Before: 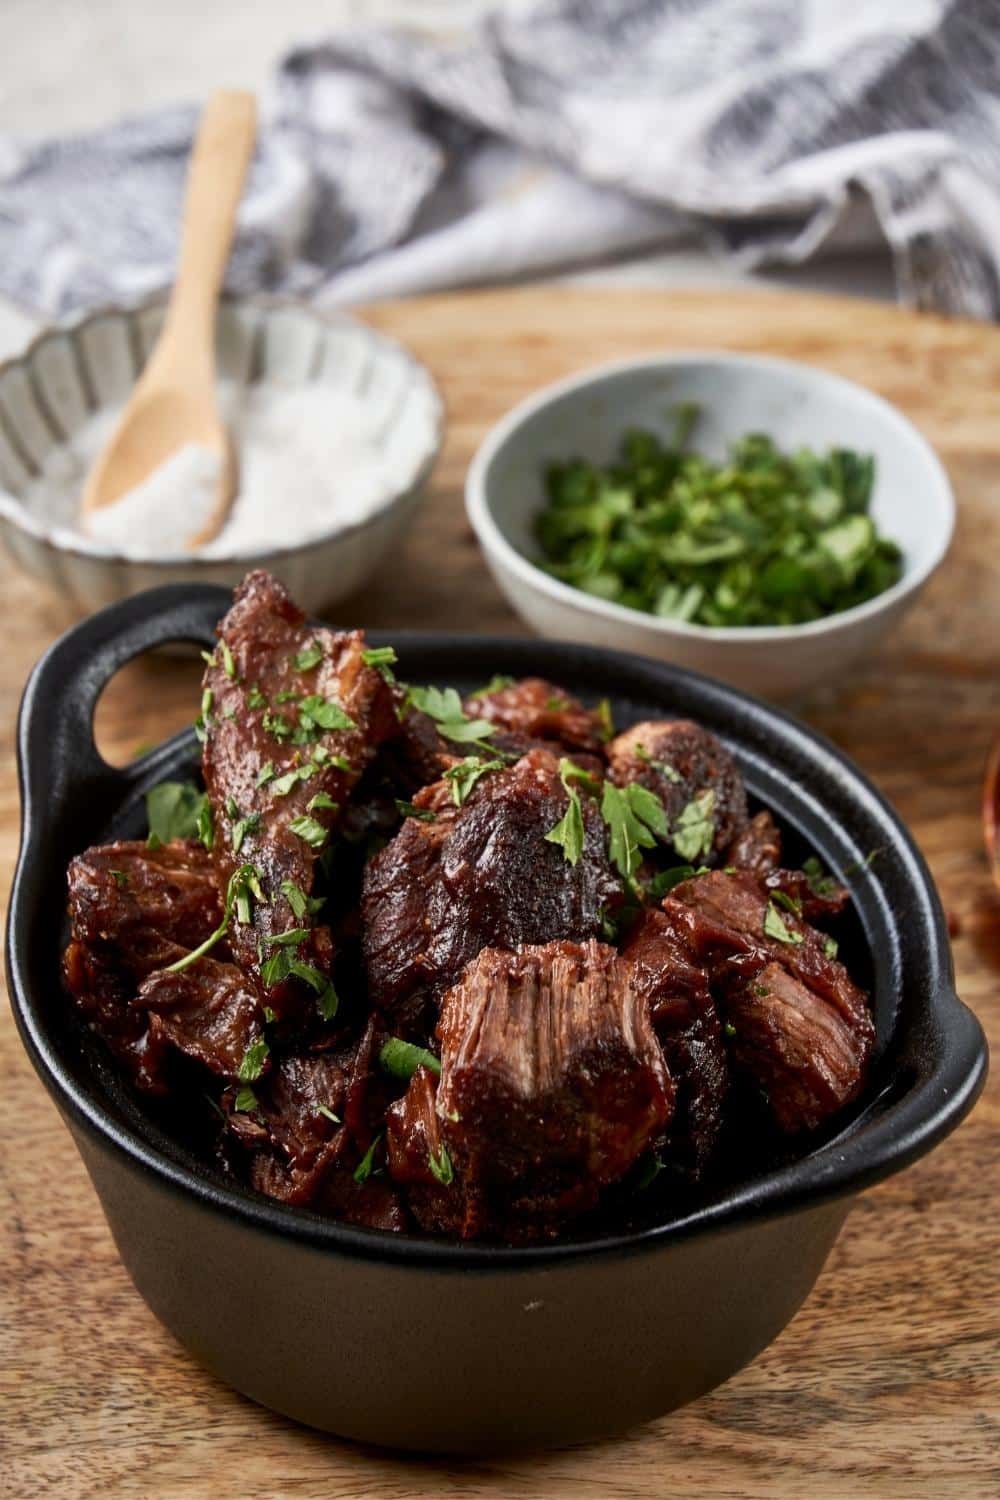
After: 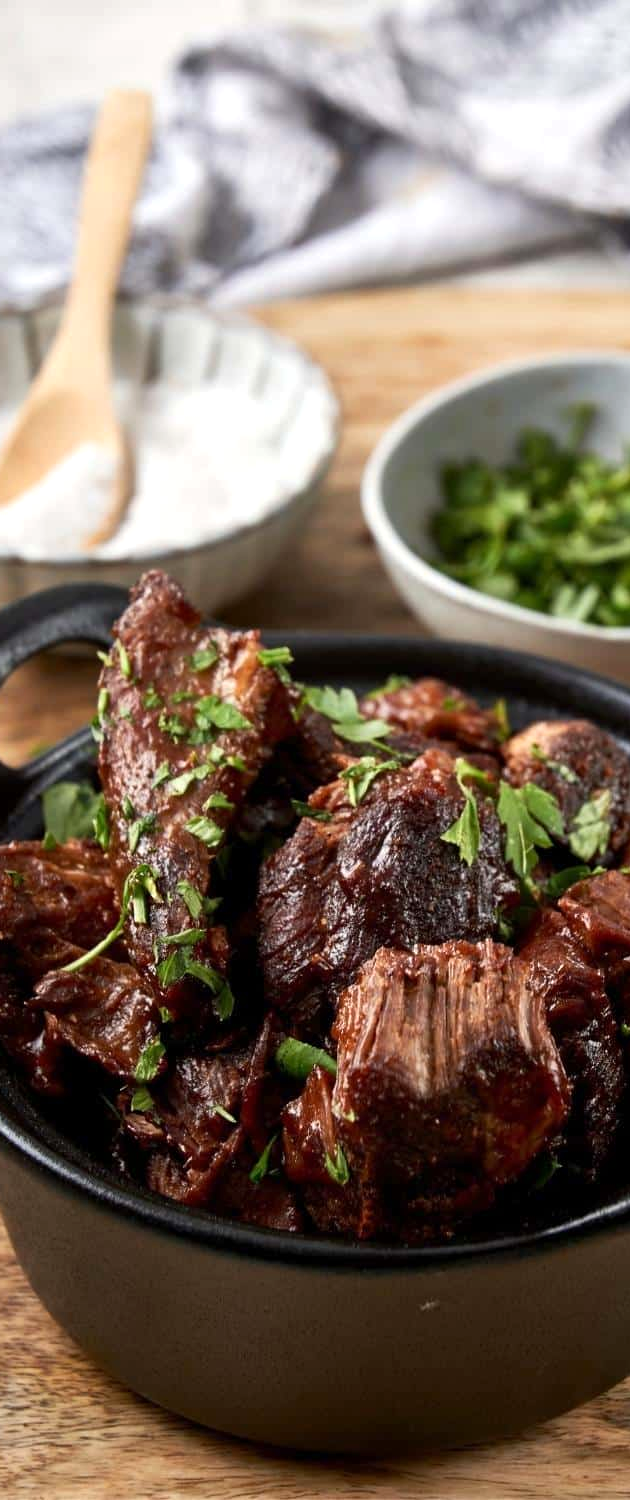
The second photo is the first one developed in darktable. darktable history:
exposure: exposure 0.293 EV, compensate highlight preservation false
crop: left 10.49%, right 26.503%
